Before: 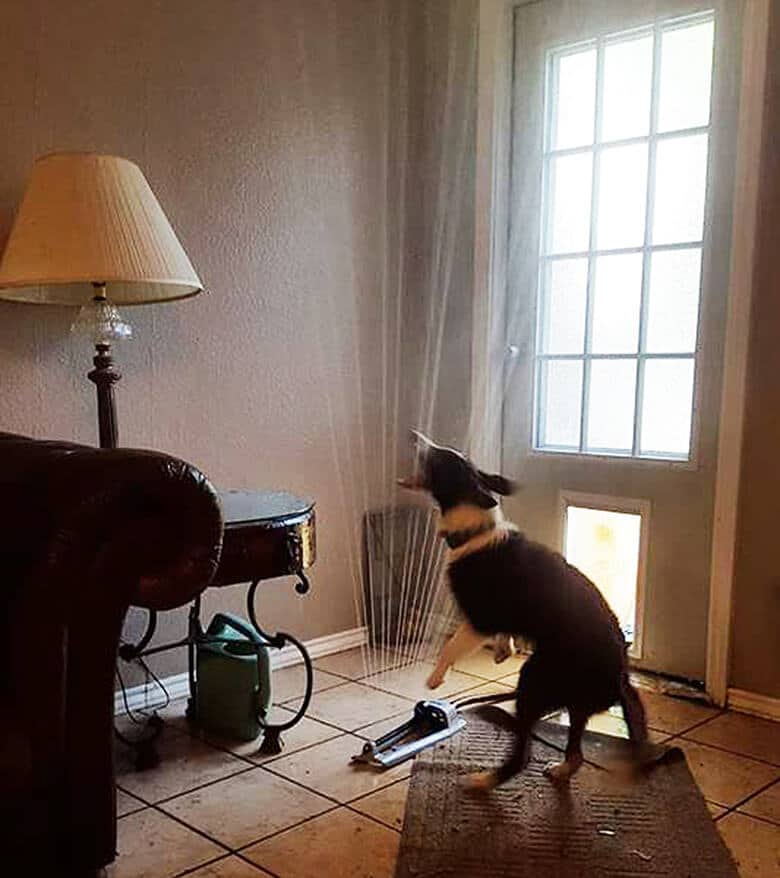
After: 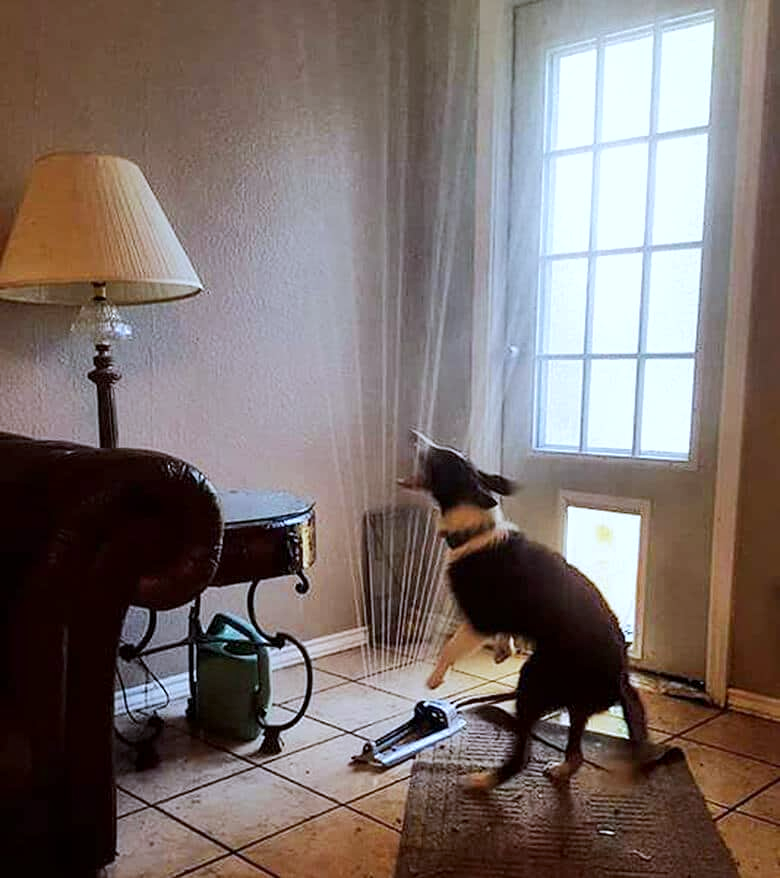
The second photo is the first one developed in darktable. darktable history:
white balance: red 0.931, blue 1.11
local contrast: highlights 100%, shadows 100%, detail 120%, midtone range 0.2
base curve: curves: ch0 [(0, 0) (0.262, 0.32) (0.722, 0.705) (1, 1)]
